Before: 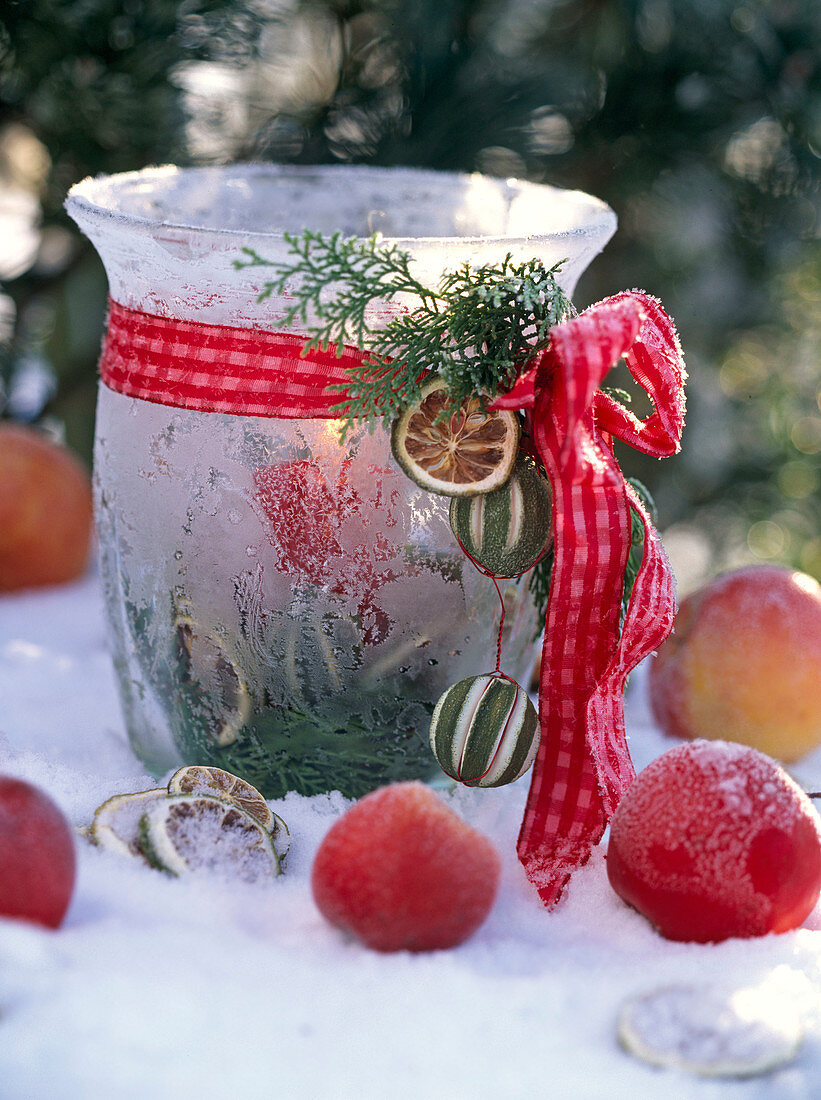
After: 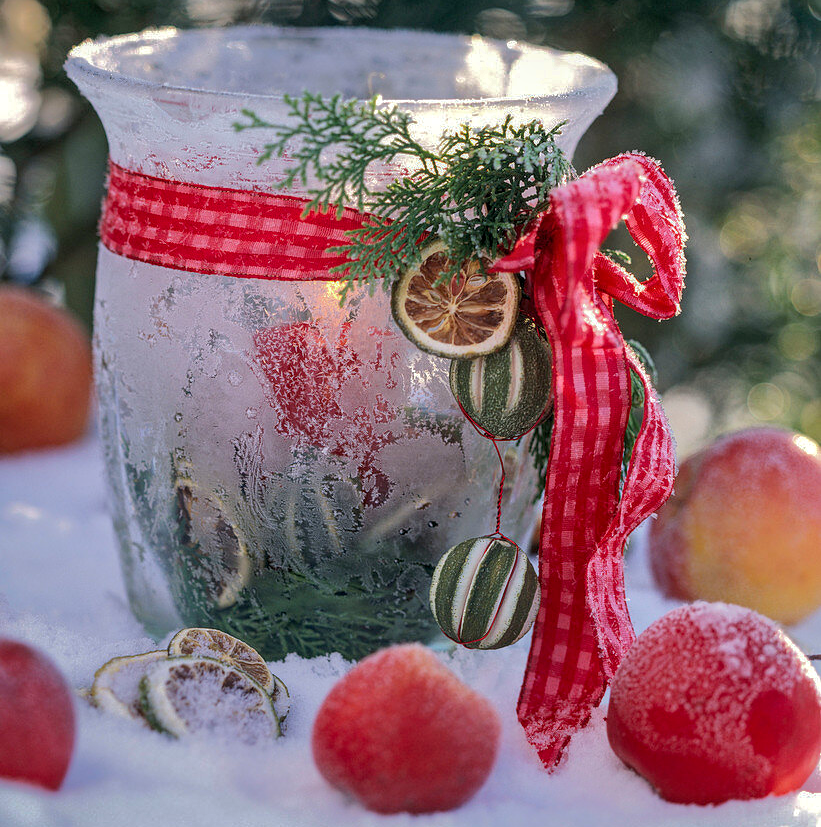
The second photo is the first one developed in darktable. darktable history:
local contrast: on, module defaults
shadows and highlights: shadows 39.13, highlights -75
crop and rotate: top 12.568%, bottom 12.24%
